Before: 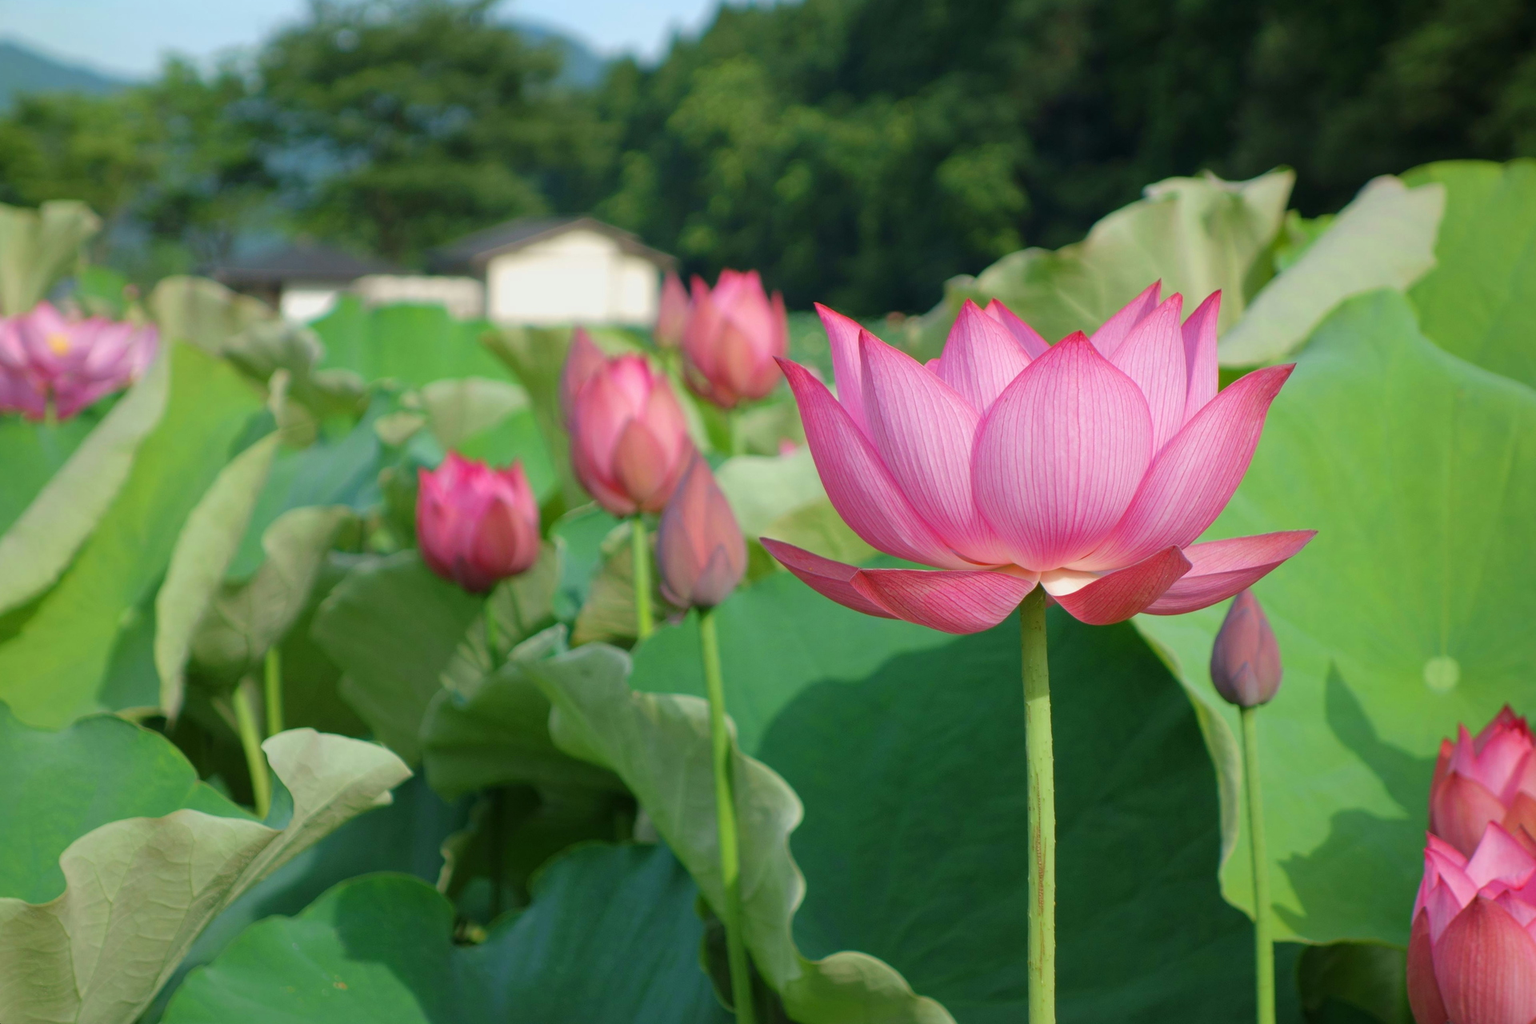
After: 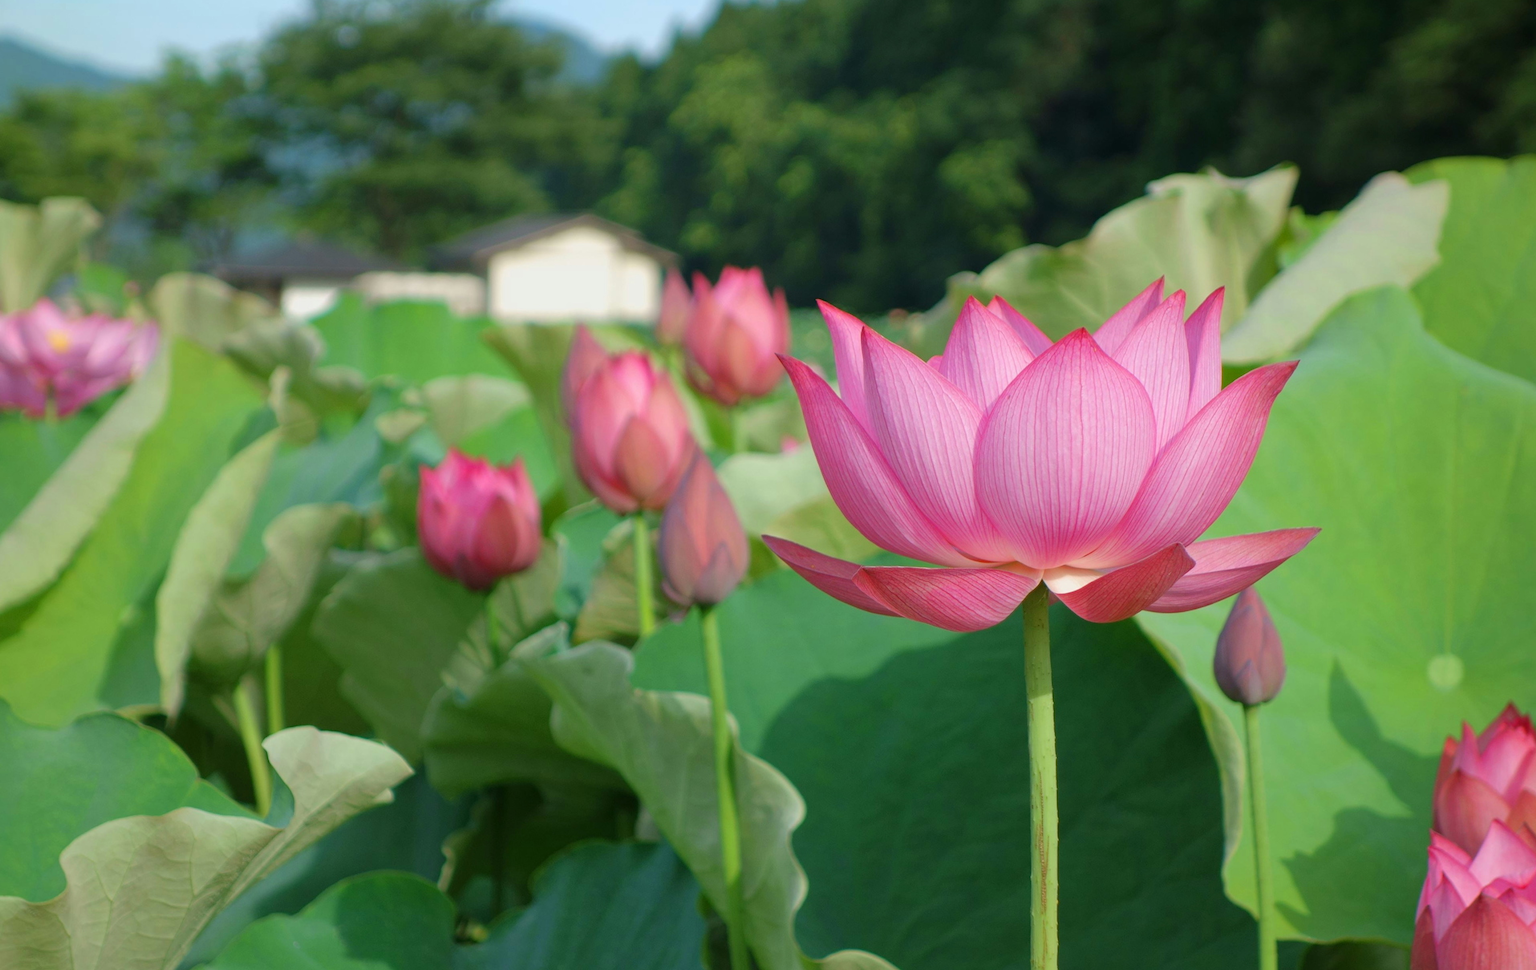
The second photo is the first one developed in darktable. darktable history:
crop: top 0.404%, right 0.257%, bottom 4.993%
